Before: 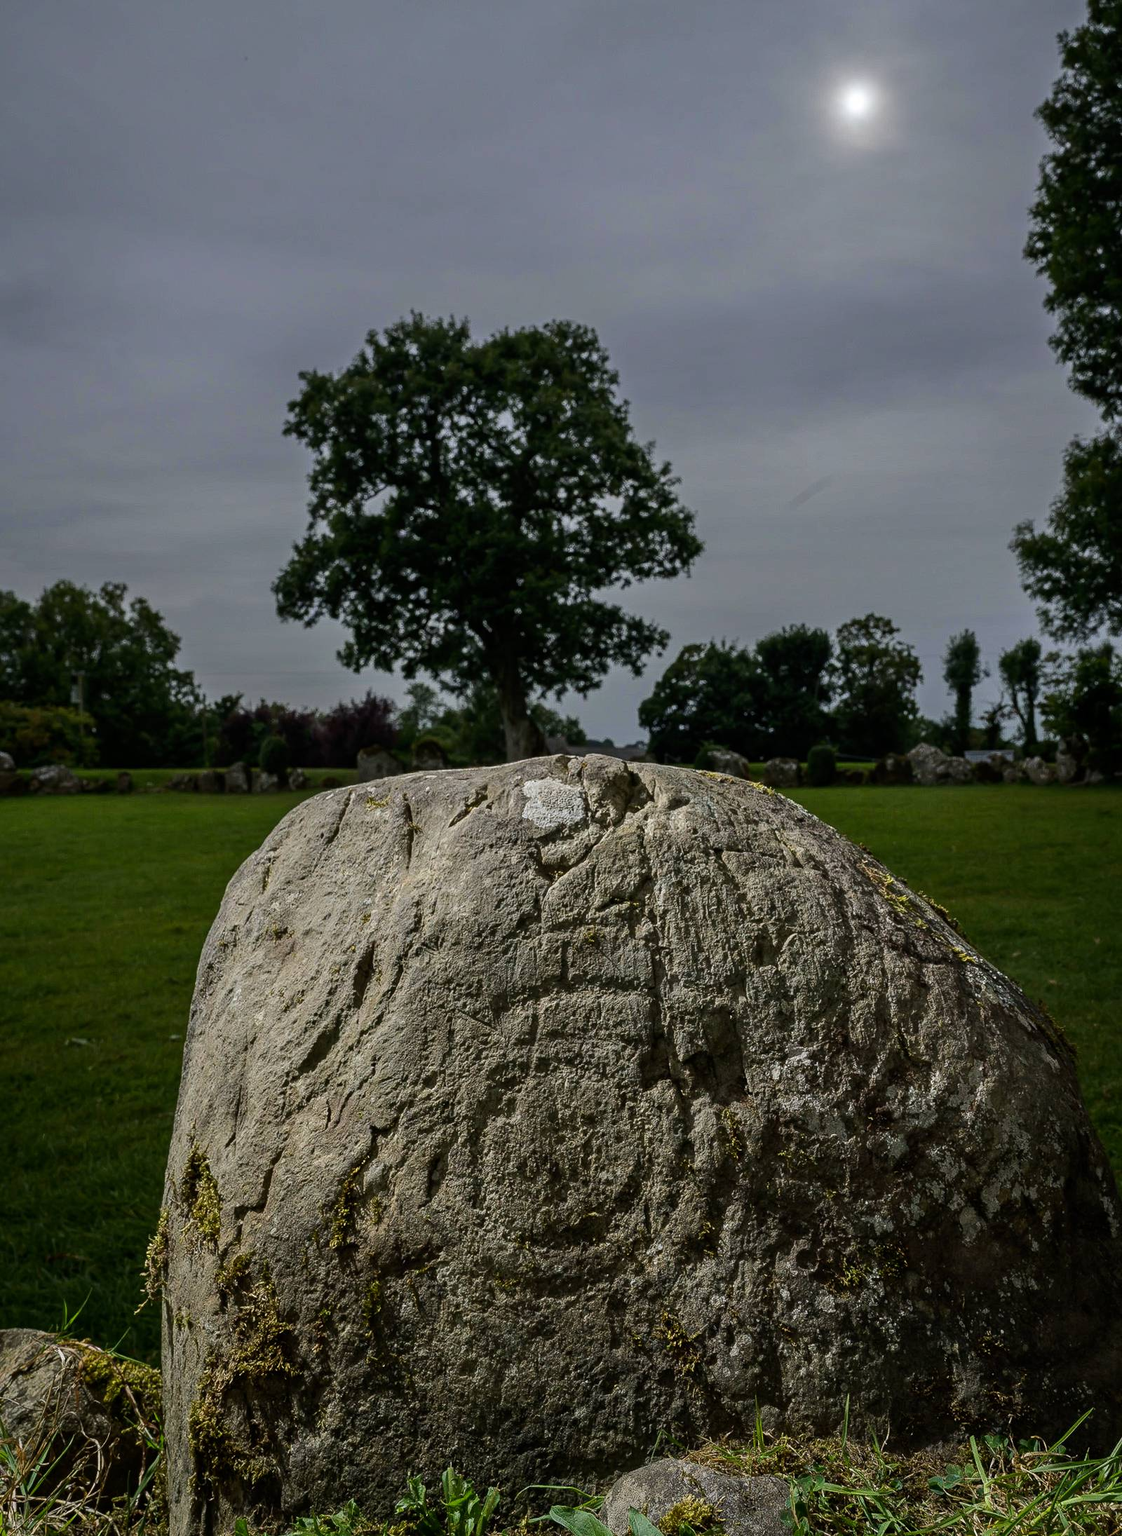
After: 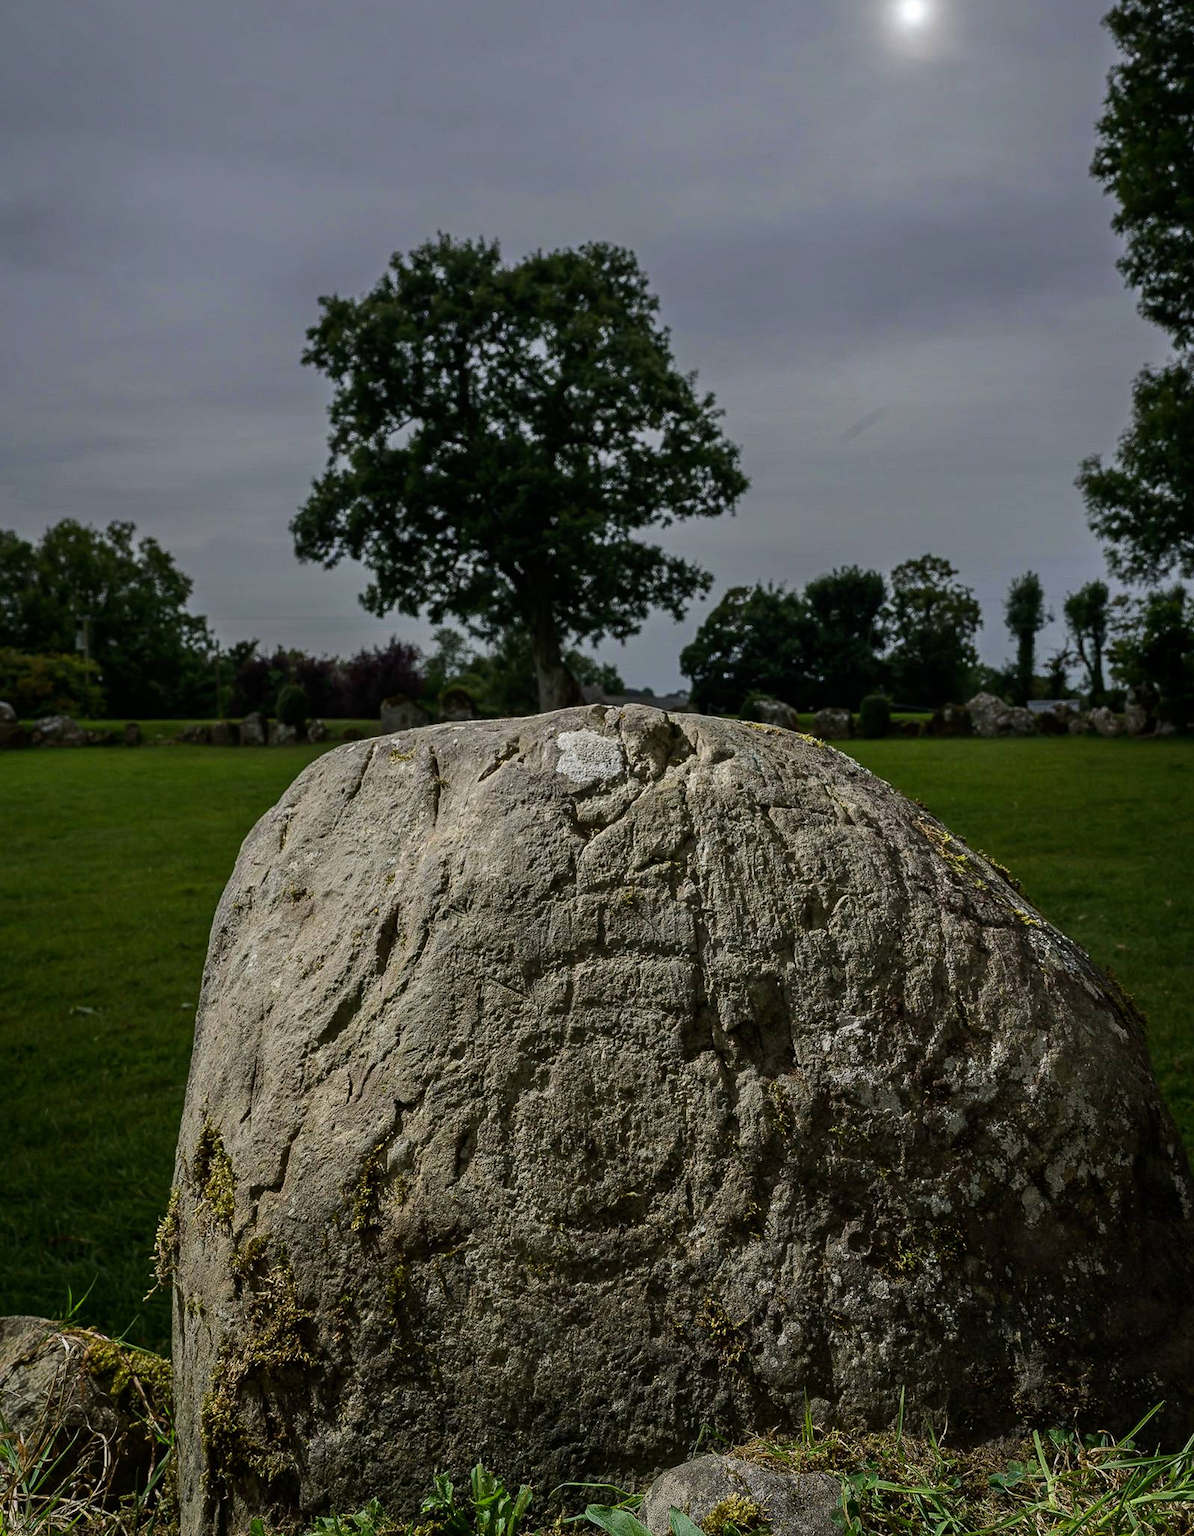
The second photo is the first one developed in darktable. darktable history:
crop and rotate: top 6.08%
